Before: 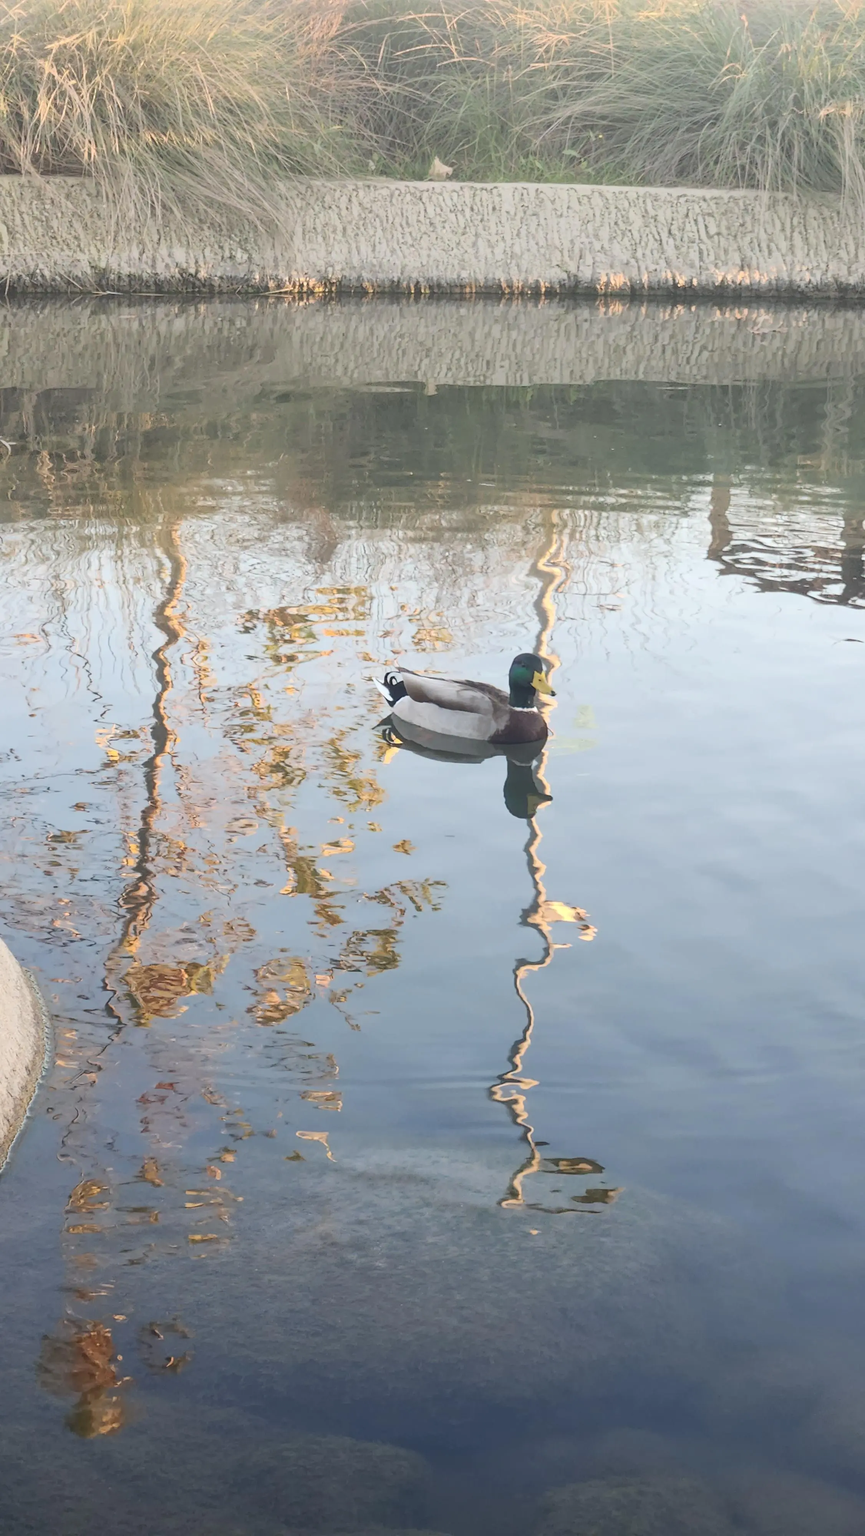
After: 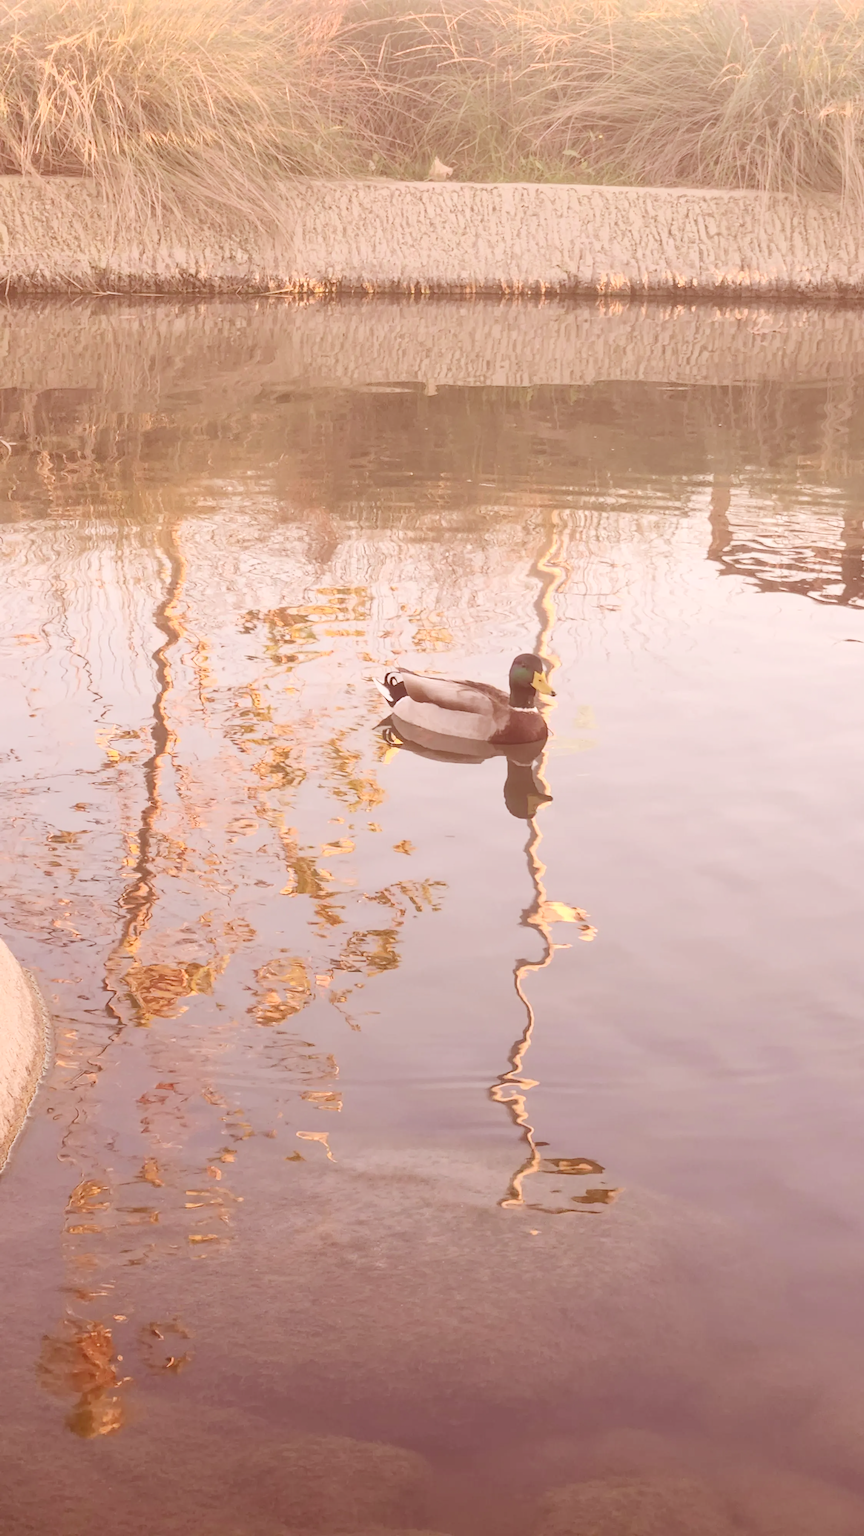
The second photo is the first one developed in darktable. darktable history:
levels: levels [0, 0.478, 1]
color correction: highlights a* 9.56, highlights b* 8.69, shadows a* 39.63, shadows b* 39.78, saturation 0.81
contrast brightness saturation: brightness 0.143
